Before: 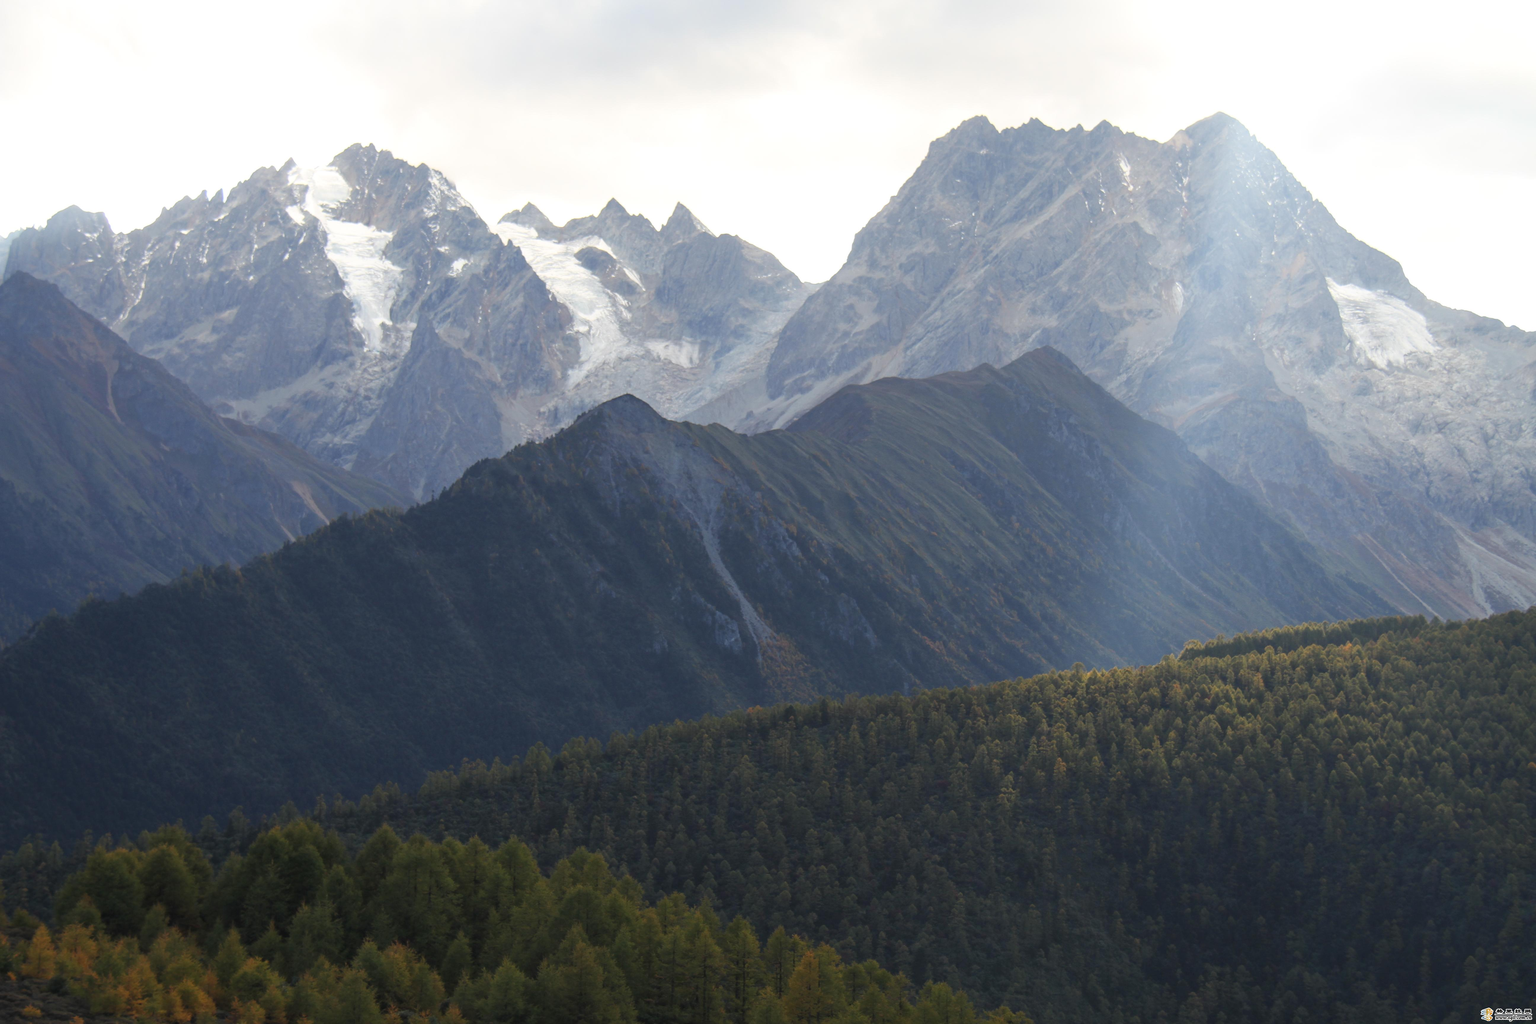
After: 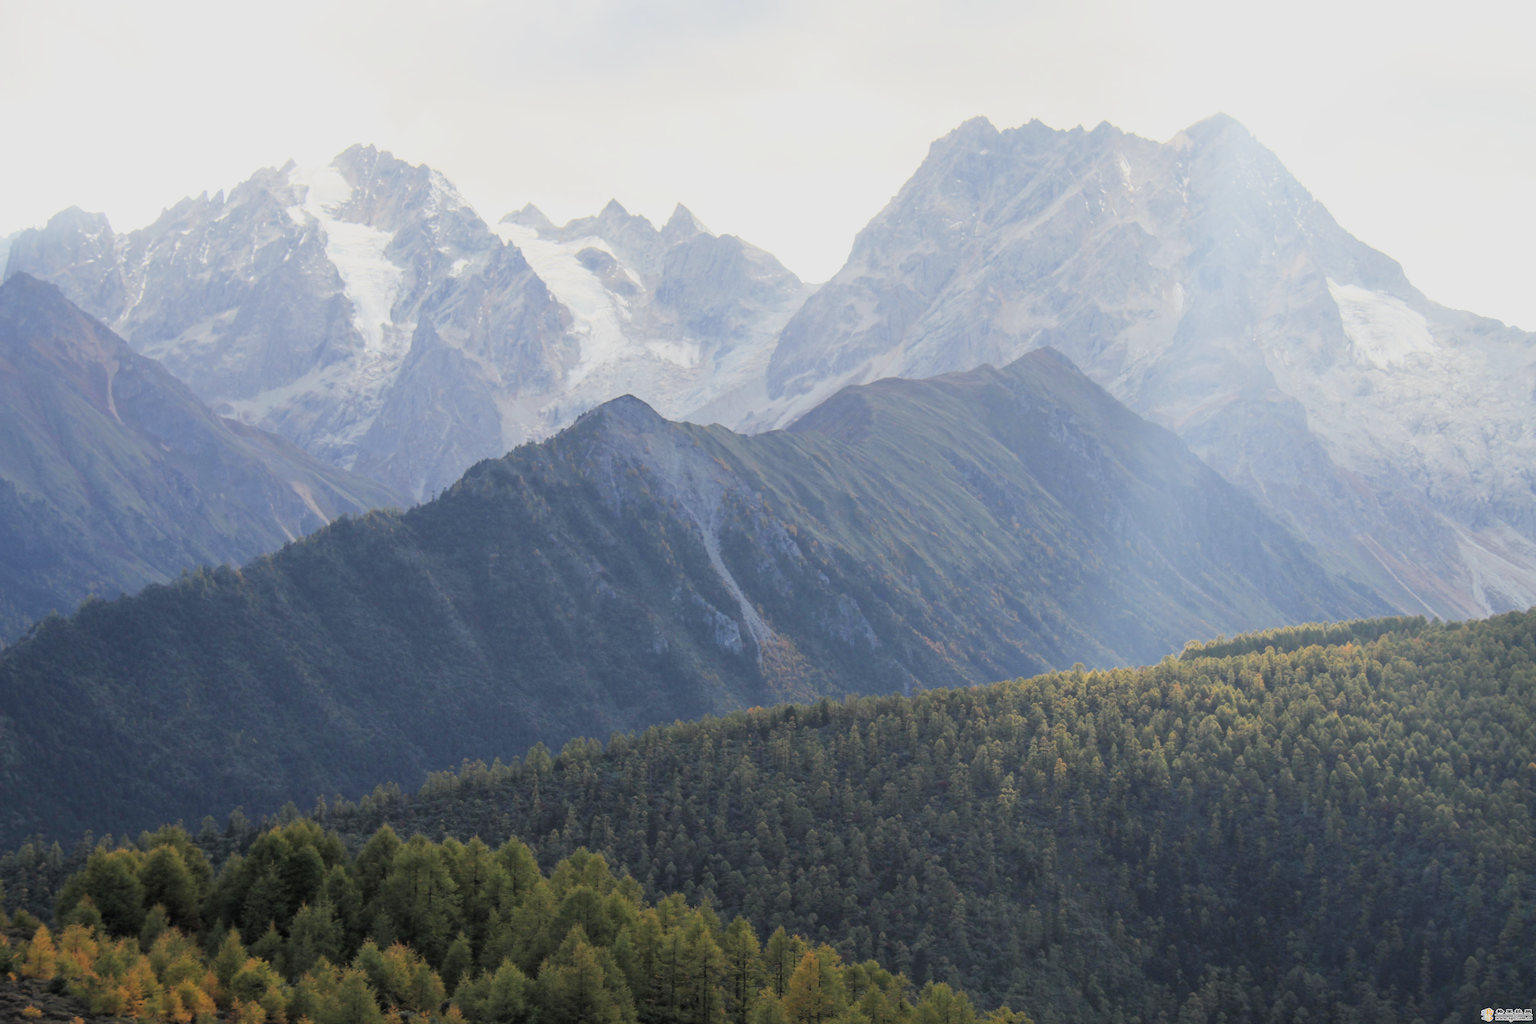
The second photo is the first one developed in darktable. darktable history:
filmic rgb: black relative exposure -6.13 EV, white relative exposure 6.94 EV, threshold 3.04 EV, hardness 2.25, enable highlight reconstruction true
exposure: black level correction 0, exposure 1.2 EV, compensate highlight preservation false
